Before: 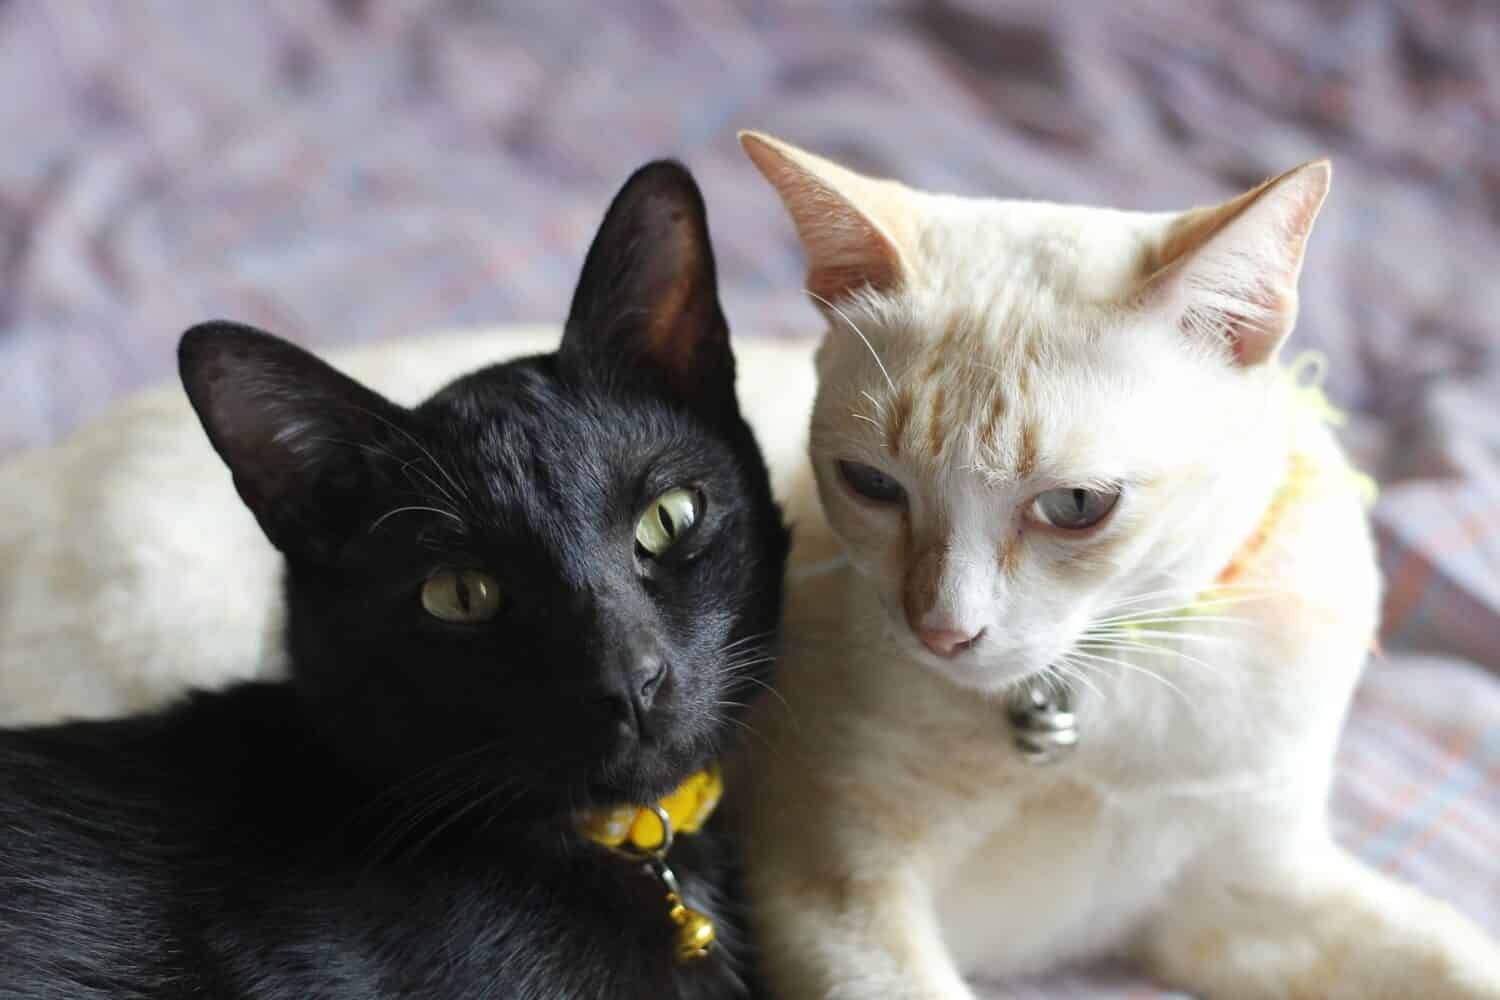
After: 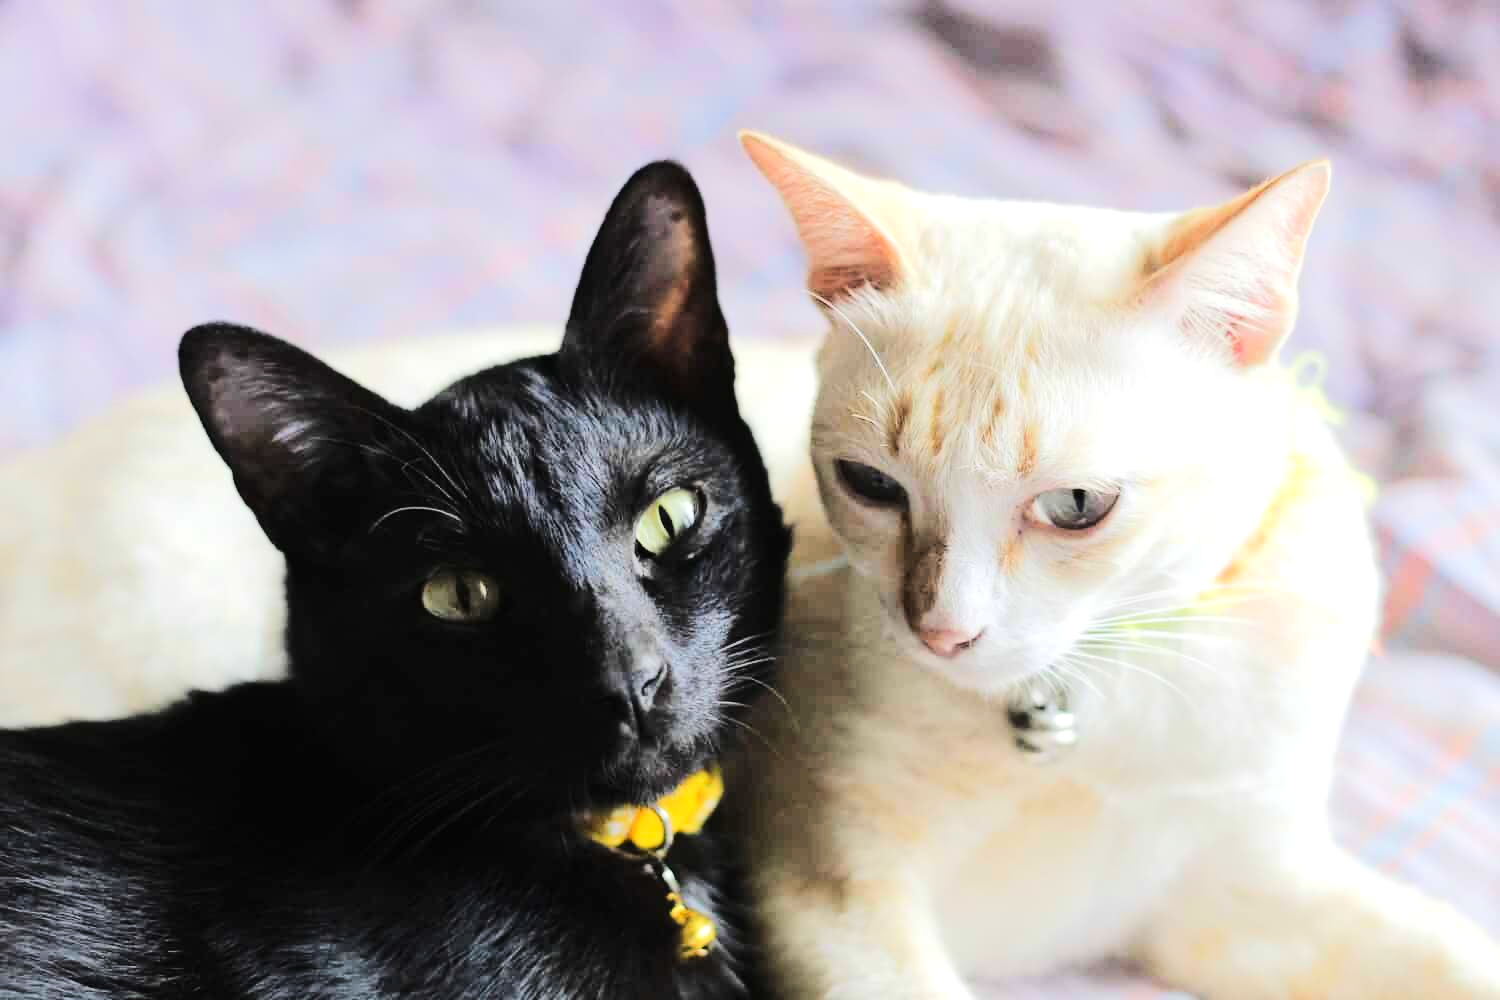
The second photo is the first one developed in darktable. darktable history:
tone equalizer: -7 EV 0.163 EV, -6 EV 0.573 EV, -5 EV 1.12 EV, -4 EV 1.33 EV, -3 EV 1.17 EV, -2 EV 0.6 EV, -1 EV 0.162 EV, edges refinement/feathering 500, mask exposure compensation -1.57 EV, preserve details no
tone curve: curves: ch0 [(0, 0) (0.126, 0.086) (0.338, 0.327) (0.494, 0.55) (0.703, 0.762) (1, 1)]; ch1 [(0, 0) (0.346, 0.324) (0.45, 0.431) (0.5, 0.5) (0.522, 0.517) (0.55, 0.578) (1, 1)]; ch2 [(0, 0) (0.44, 0.424) (0.501, 0.499) (0.554, 0.563) (0.622, 0.667) (0.707, 0.746) (1, 1)], color space Lab, linked channels, preserve colors none
